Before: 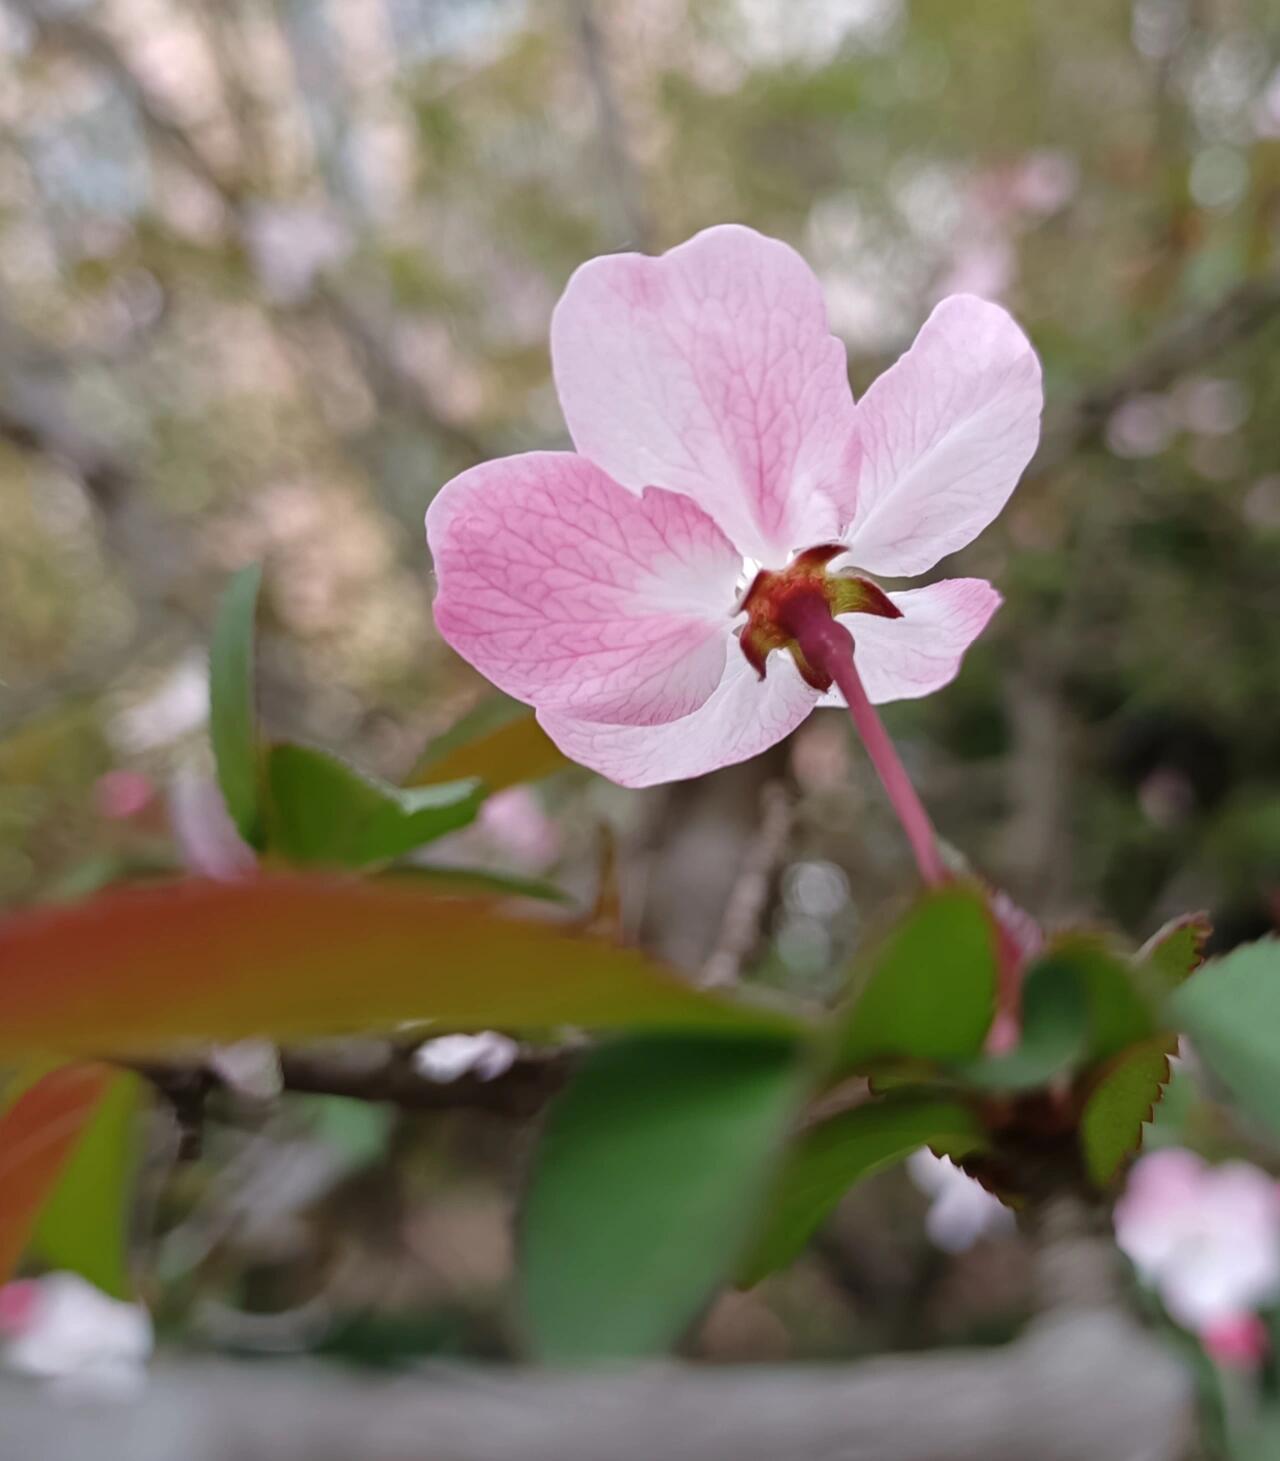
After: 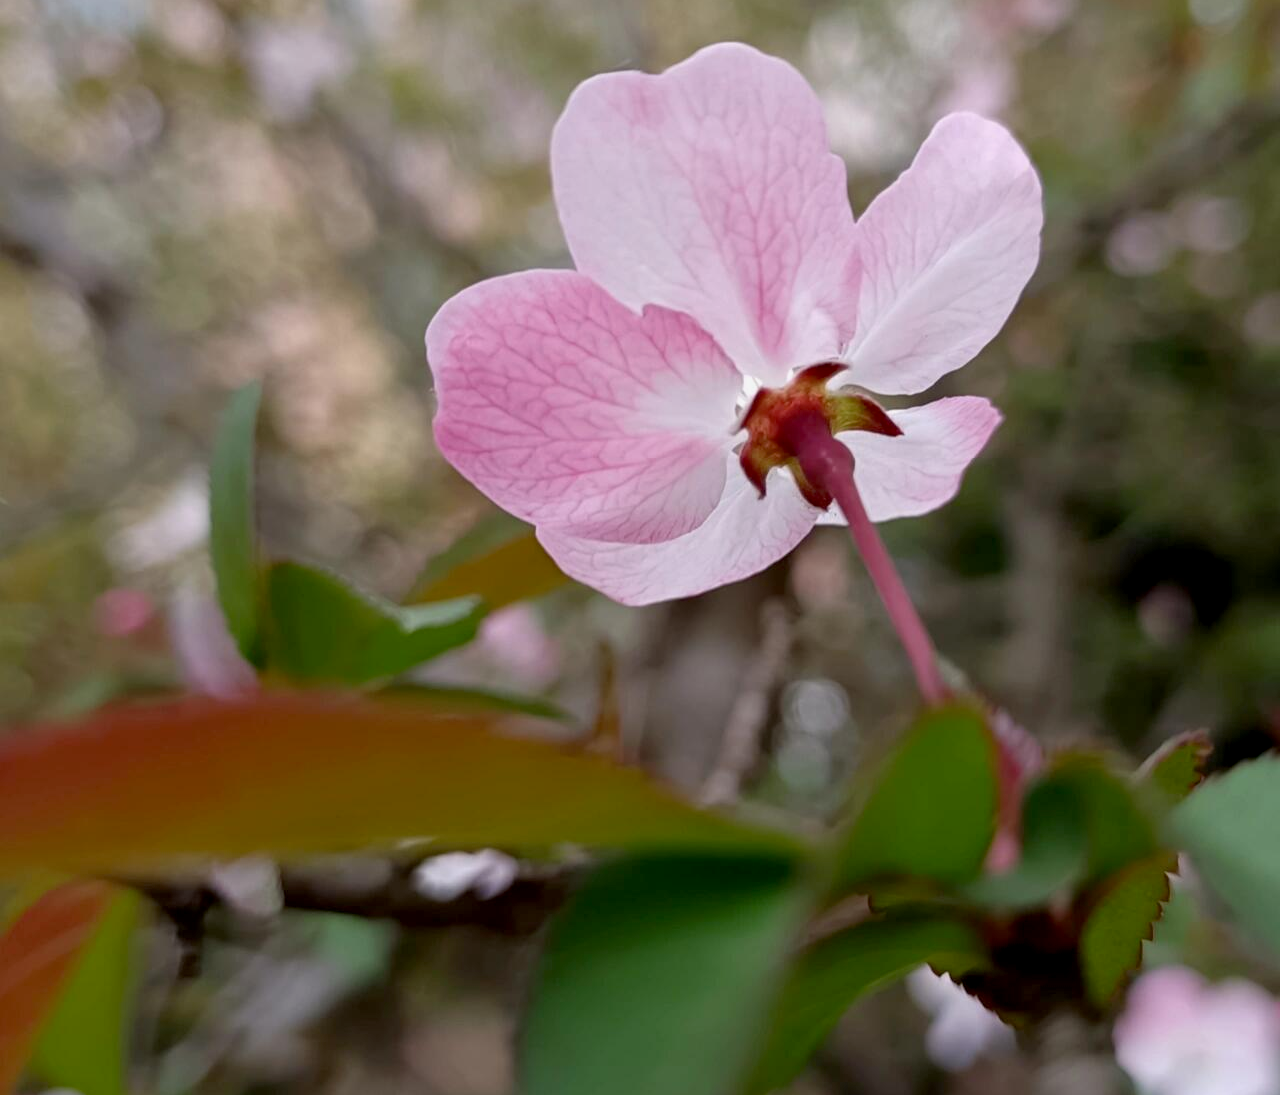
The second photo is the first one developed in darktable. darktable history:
crop and rotate: top 12.5%, bottom 12.5%
tone equalizer: on, module defaults
exposure: black level correction 0.009, exposure -0.159 EV, compensate highlight preservation false
